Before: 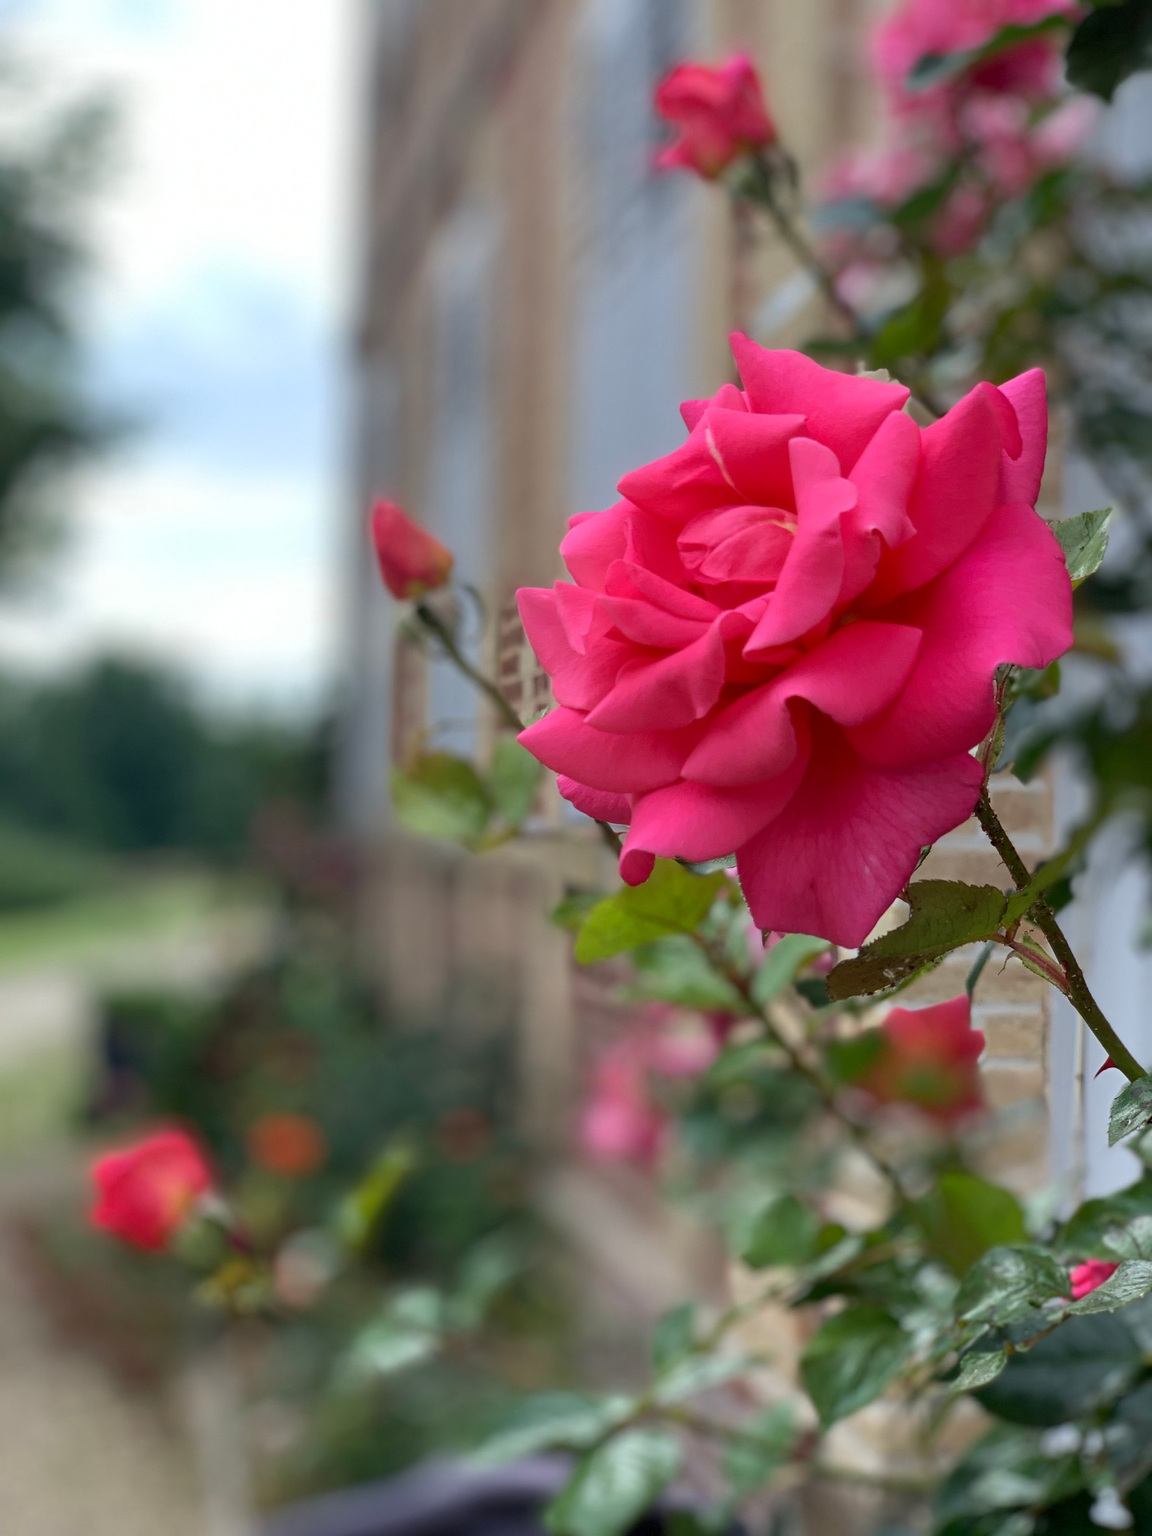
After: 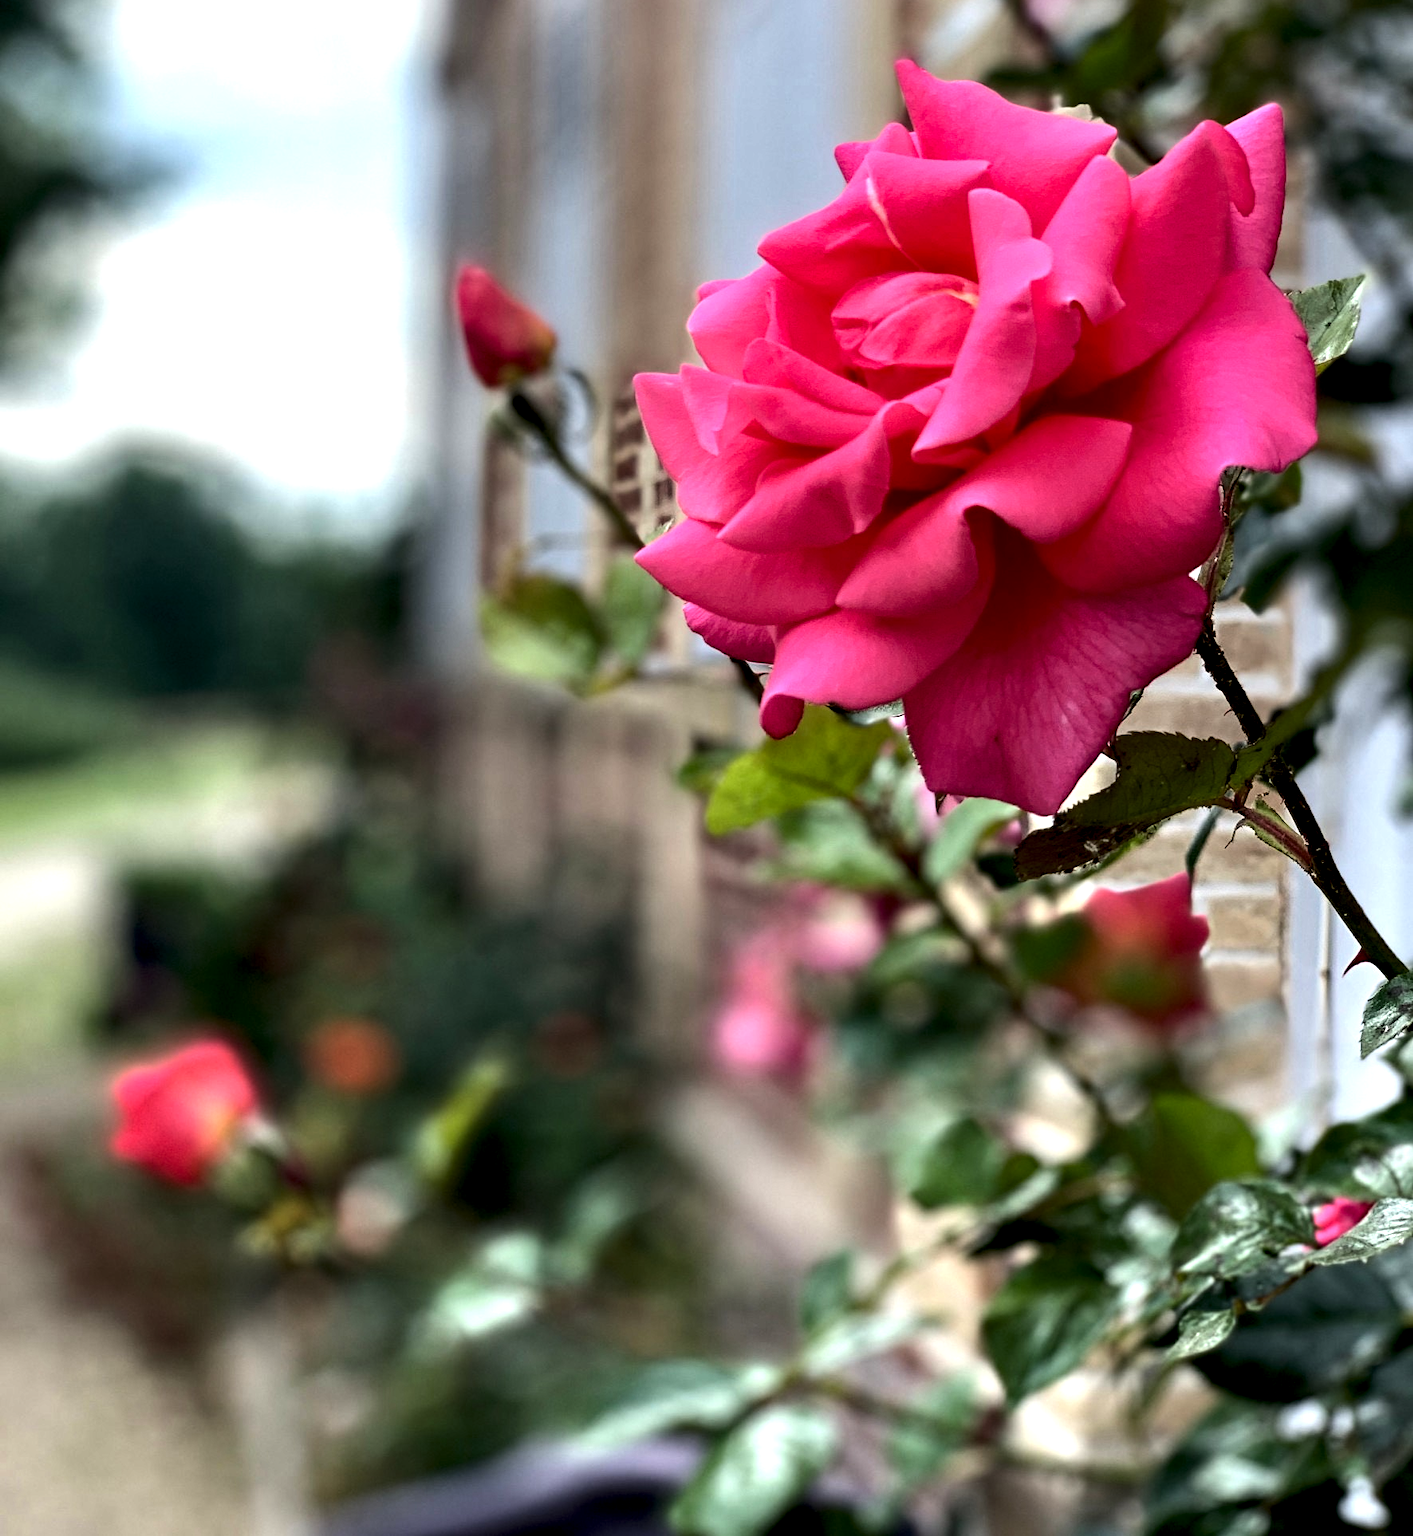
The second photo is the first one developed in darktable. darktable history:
crop and rotate: top 18.507%
contrast equalizer: y [[0.601, 0.6, 0.598, 0.598, 0.6, 0.601], [0.5 ×6], [0.5 ×6], [0 ×6], [0 ×6]]
tone equalizer: -8 EV -0.75 EV, -7 EV -0.7 EV, -6 EV -0.6 EV, -5 EV -0.4 EV, -3 EV 0.4 EV, -2 EV 0.6 EV, -1 EV 0.7 EV, +0 EV 0.75 EV, edges refinement/feathering 500, mask exposure compensation -1.57 EV, preserve details no
haze removal: strength 0.1, compatibility mode true, adaptive false
